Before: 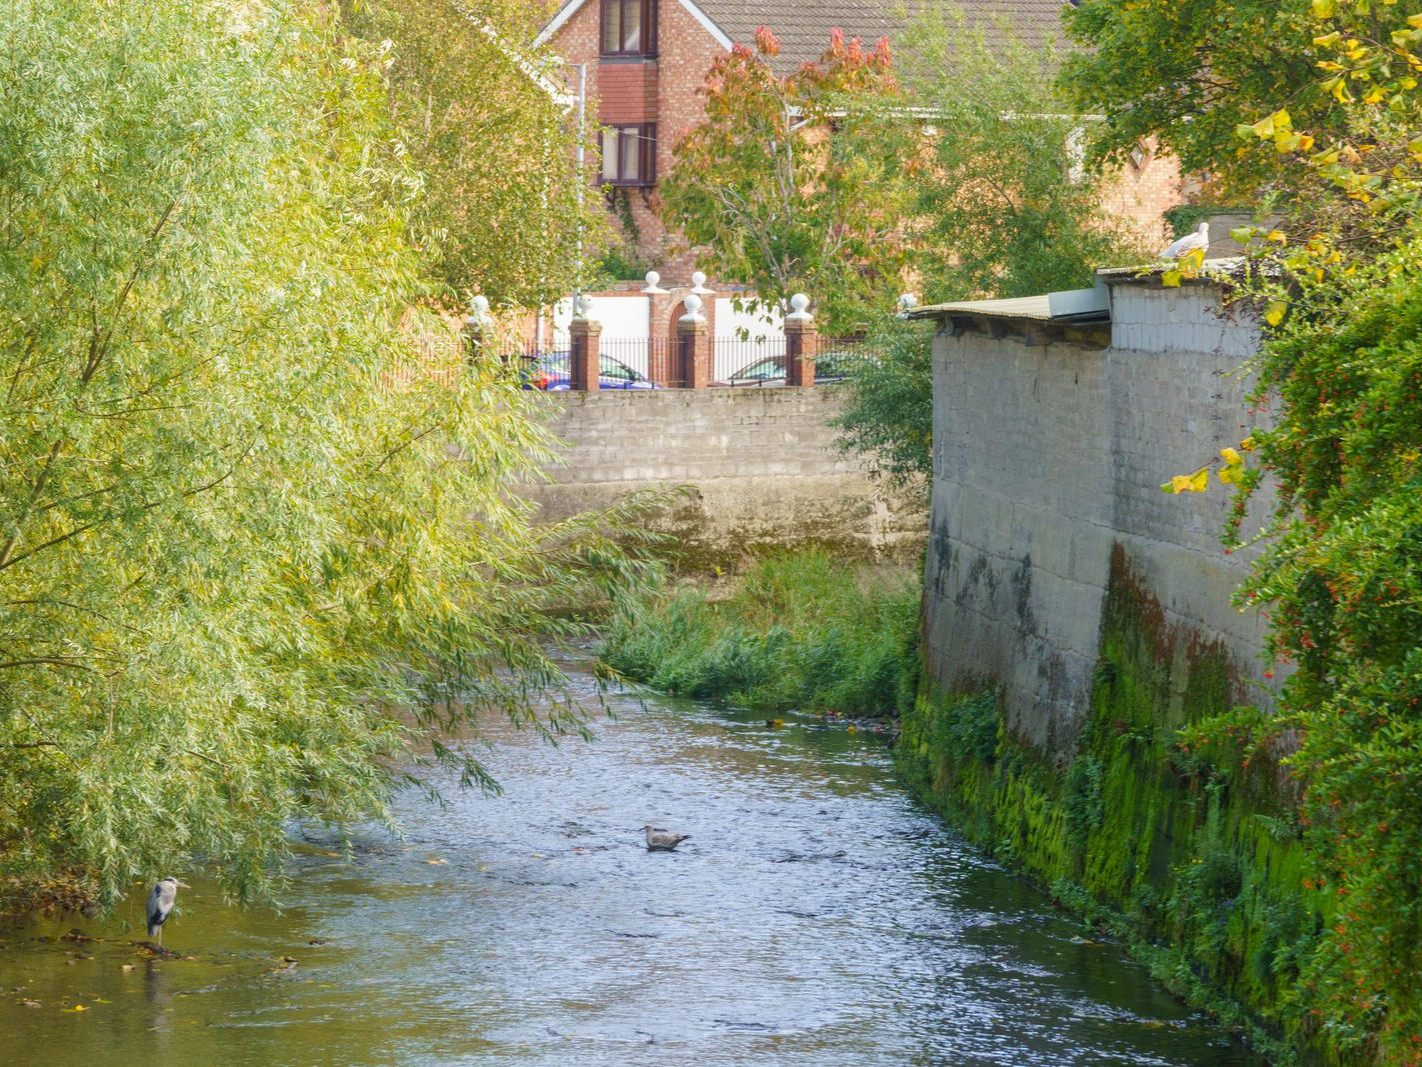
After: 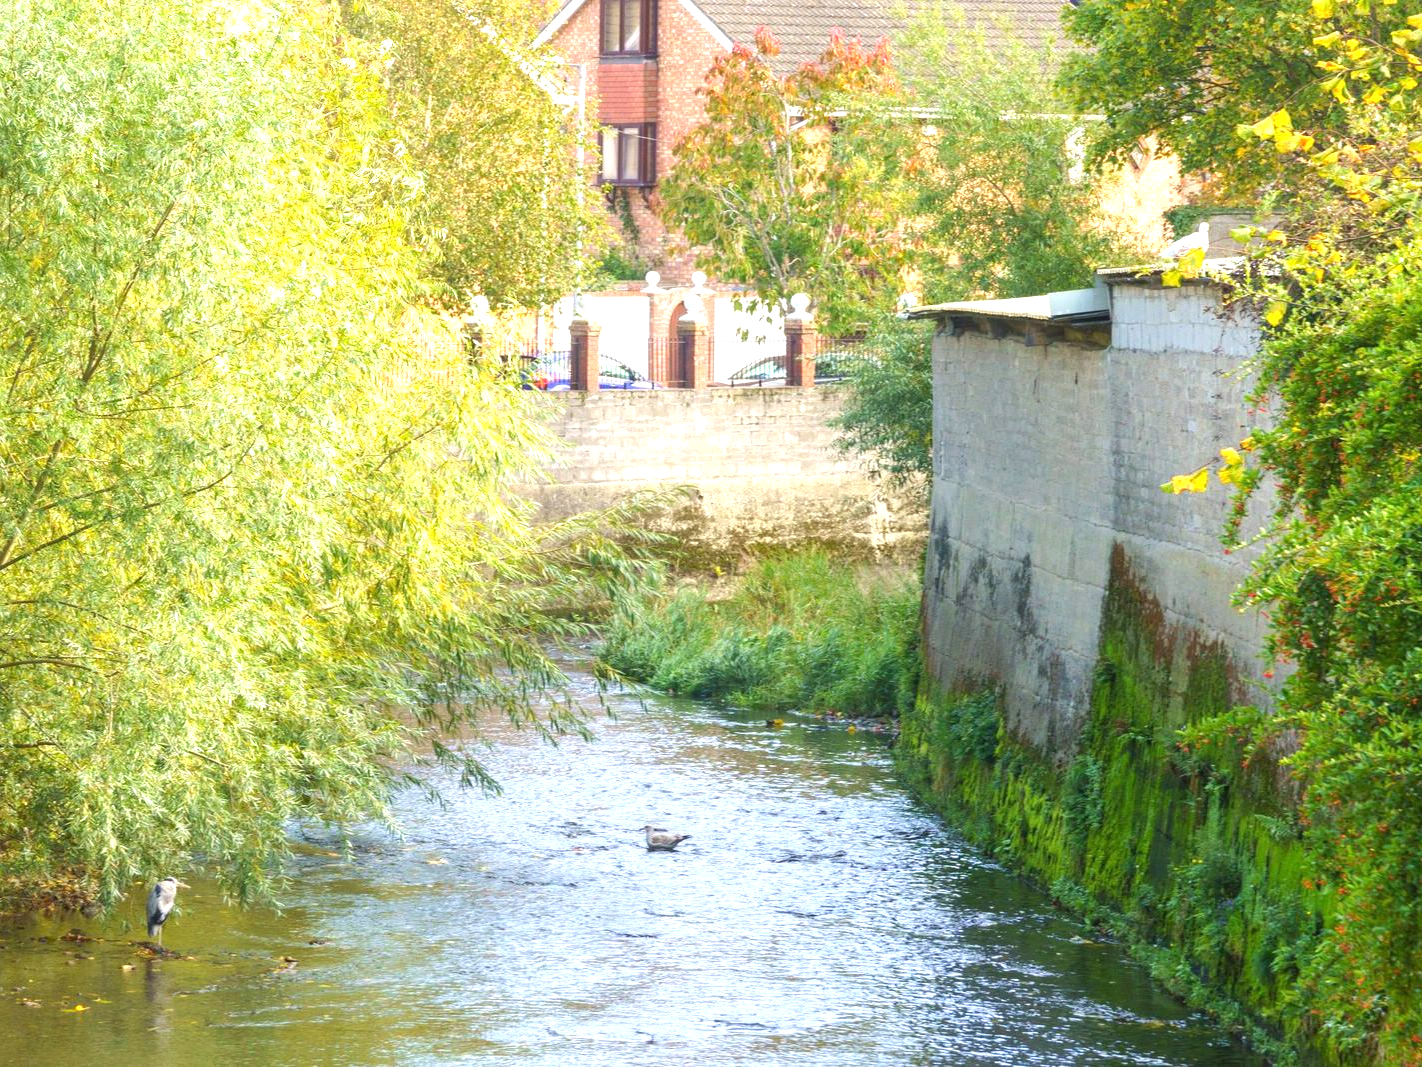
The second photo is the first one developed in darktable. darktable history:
exposure: black level correction 0, exposure 0.935 EV, compensate highlight preservation false
